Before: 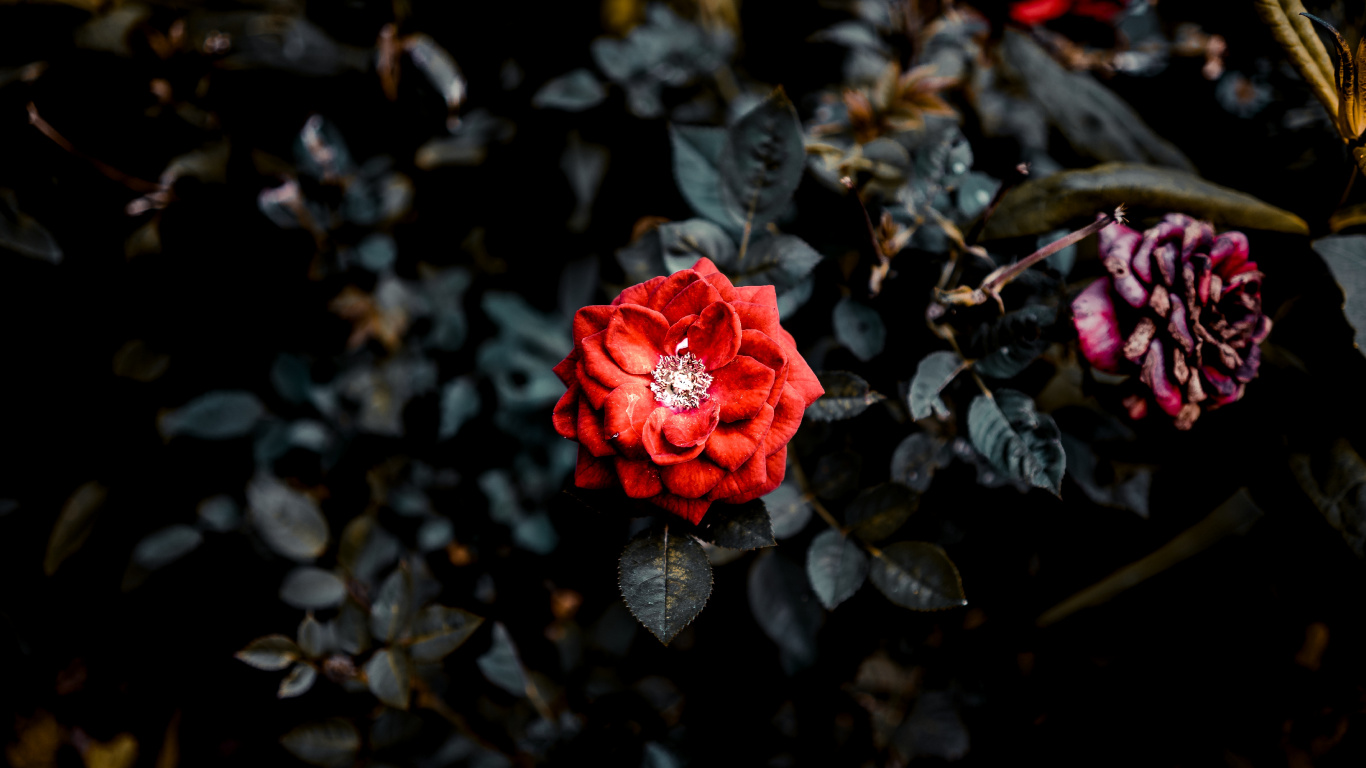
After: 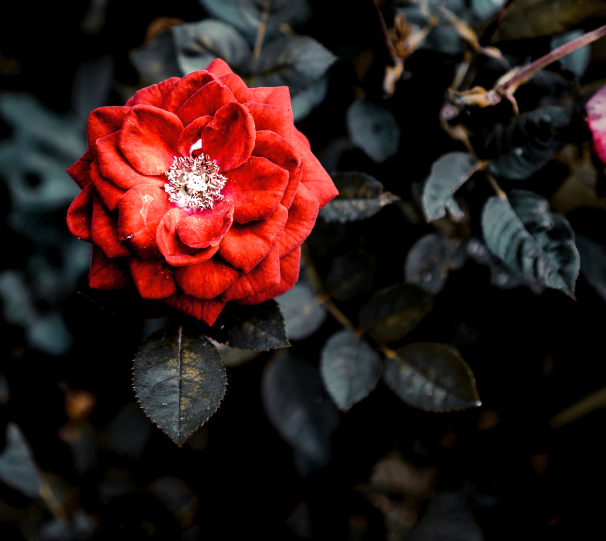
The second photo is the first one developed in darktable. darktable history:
exposure: exposure 0.123 EV, compensate exposure bias true, compensate highlight preservation false
crop: left 35.637%, top 26.02%, right 19.939%, bottom 3.457%
shadows and highlights: shadows 25.02, highlights -25.82
